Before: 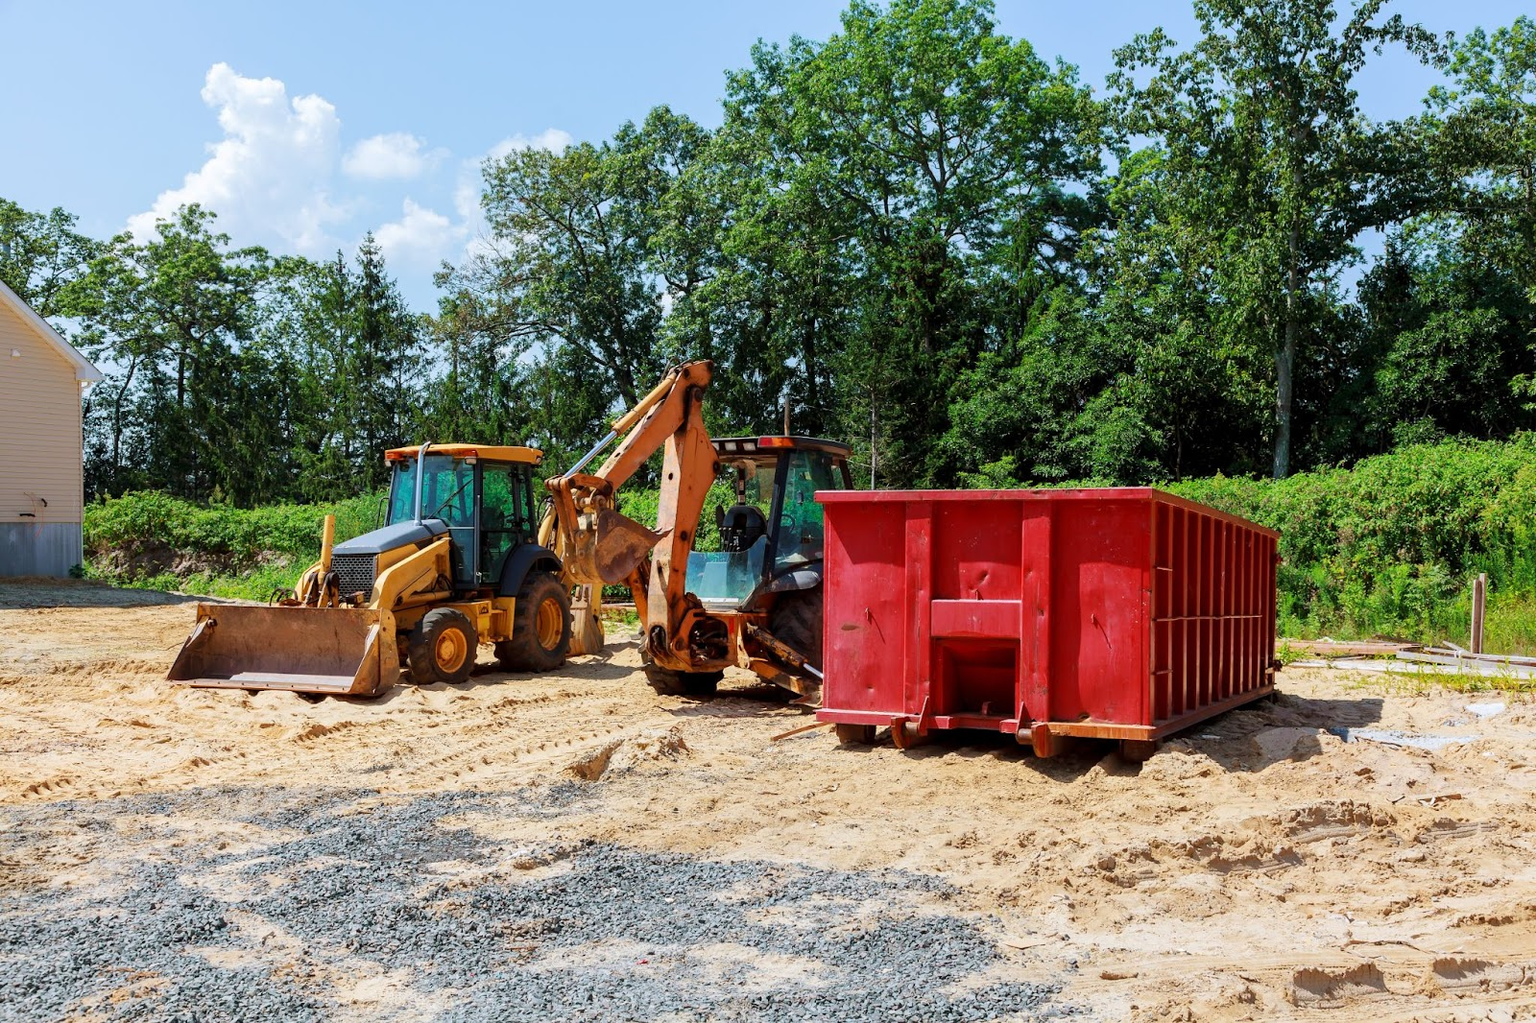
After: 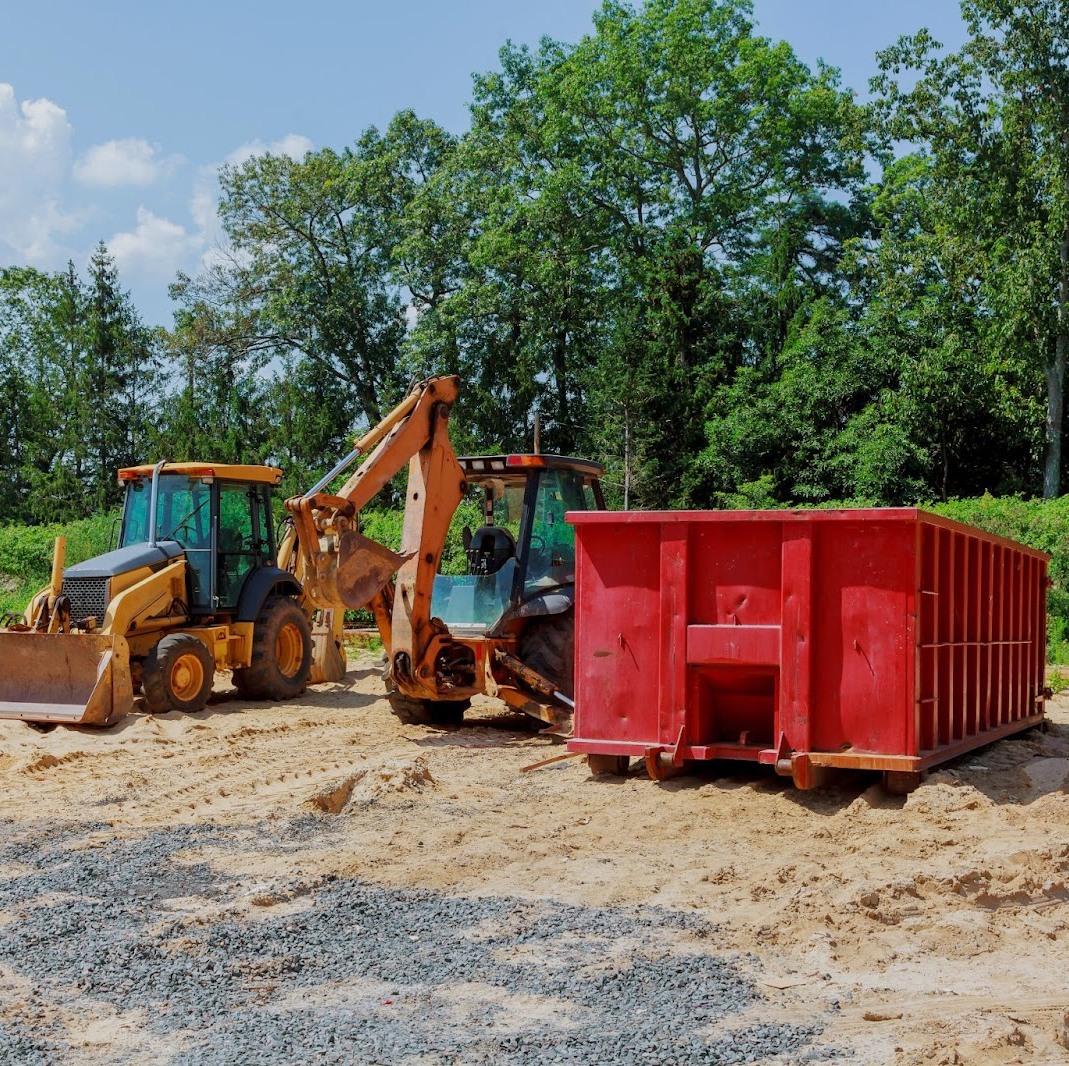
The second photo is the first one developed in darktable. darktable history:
crop and rotate: left 17.732%, right 15.423%
tone equalizer: -8 EV 0.25 EV, -7 EV 0.417 EV, -6 EV 0.417 EV, -5 EV 0.25 EV, -3 EV -0.25 EV, -2 EV -0.417 EV, -1 EV -0.417 EV, +0 EV -0.25 EV, edges refinement/feathering 500, mask exposure compensation -1.57 EV, preserve details guided filter
